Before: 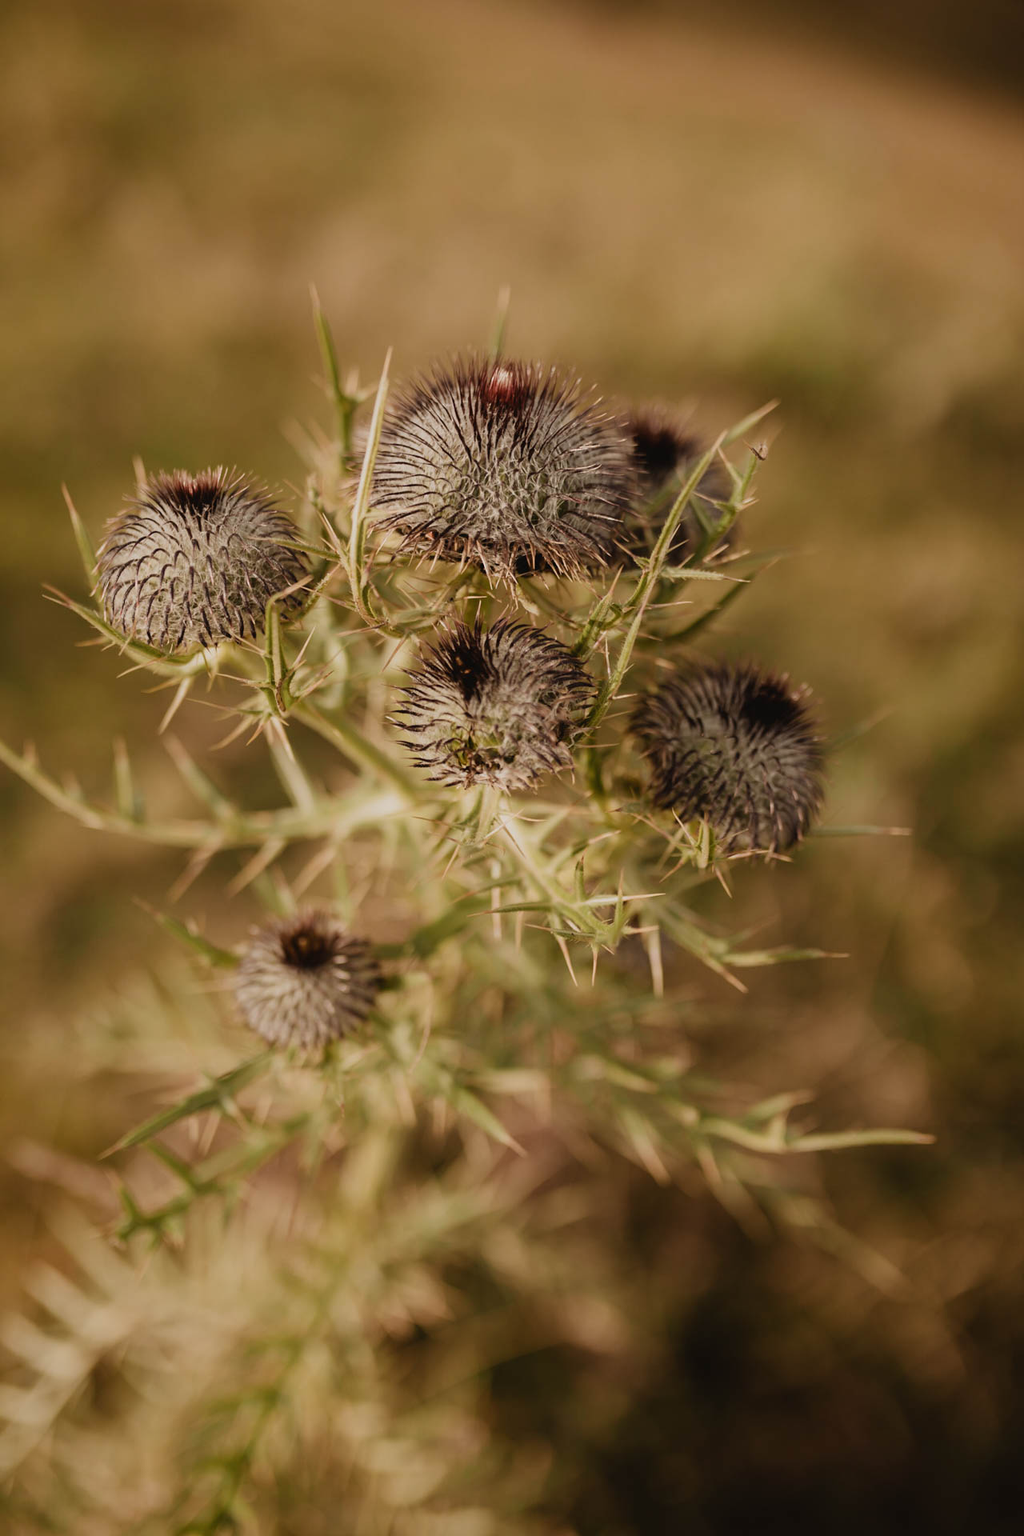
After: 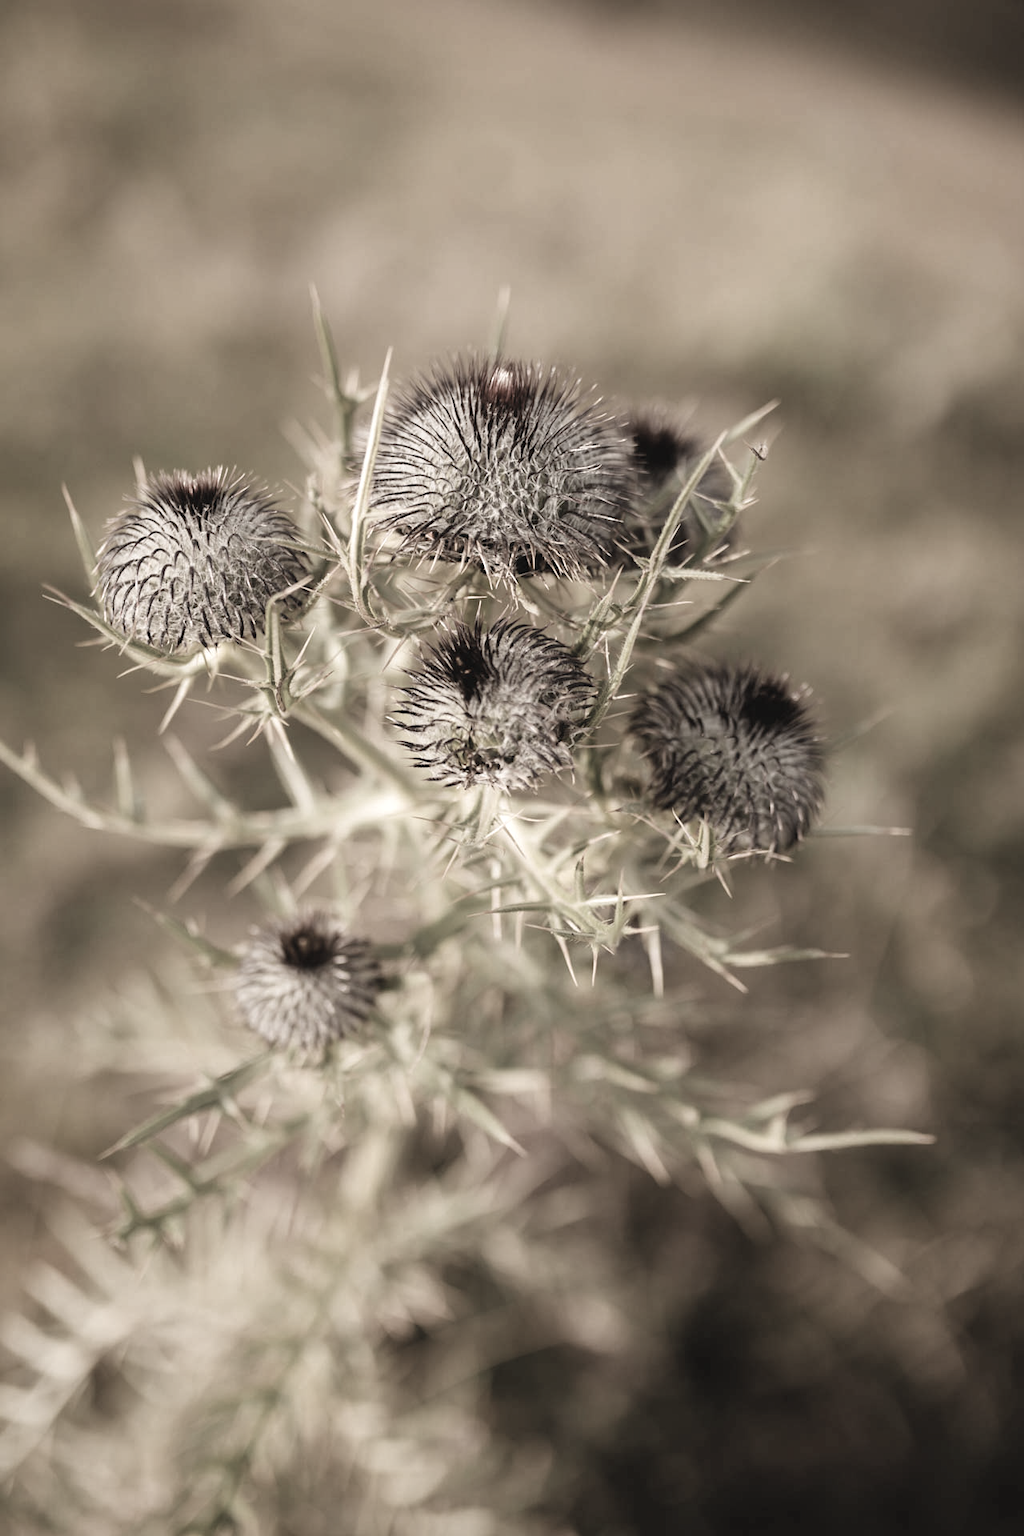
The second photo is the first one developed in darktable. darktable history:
exposure: exposure 0.74 EV, compensate highlight preservation false
color correction: saturation 0.3
